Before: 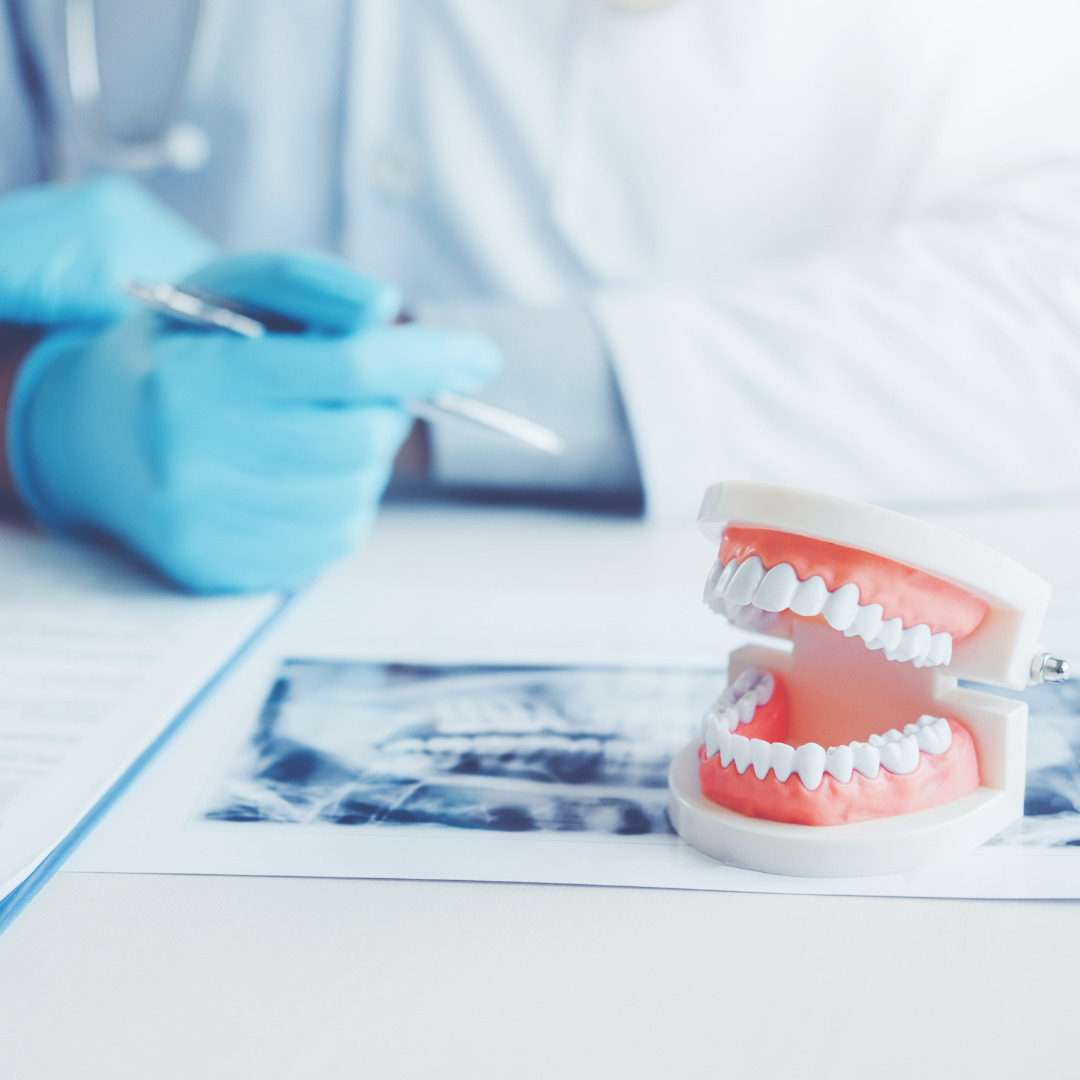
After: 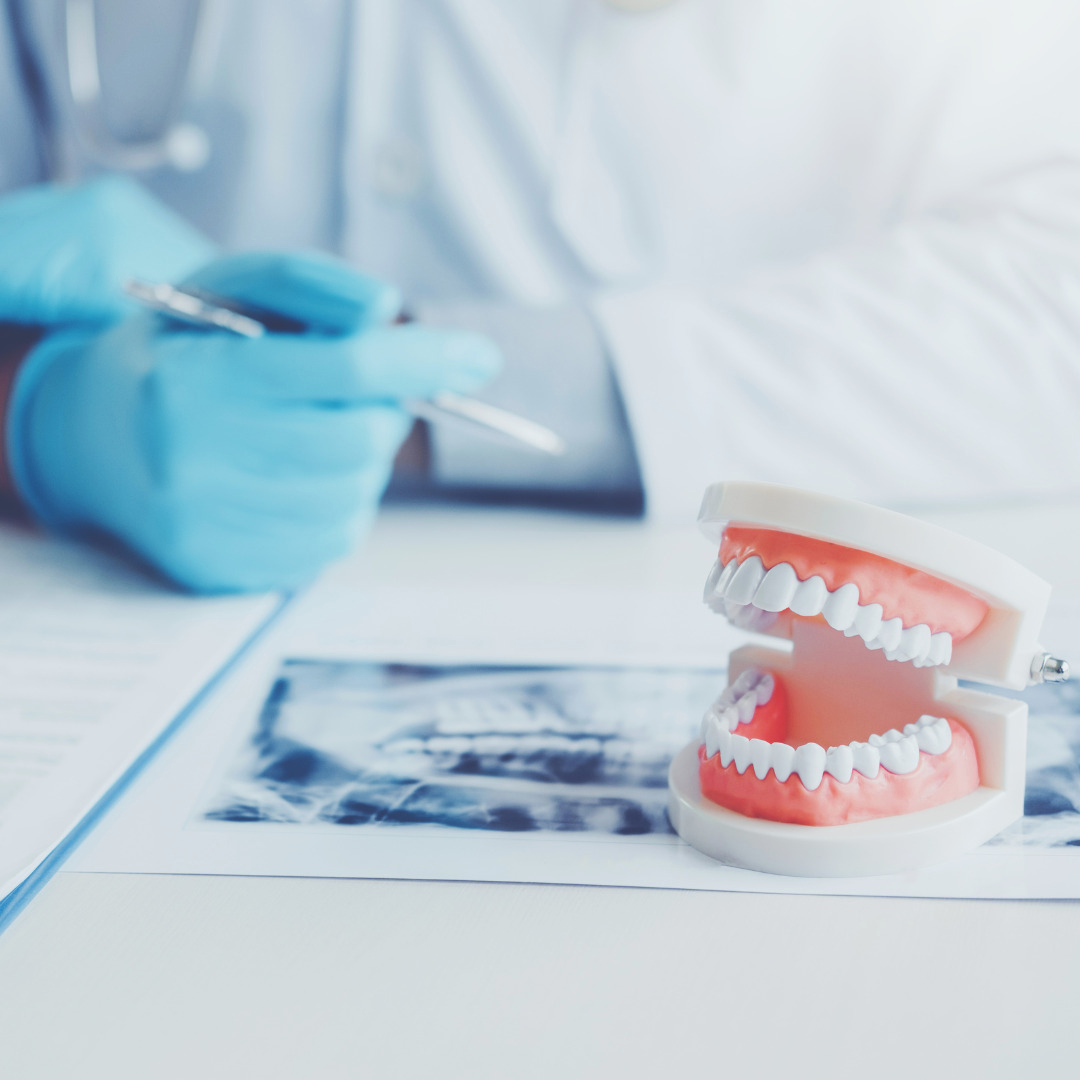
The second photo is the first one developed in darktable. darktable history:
exposure: exposure -0.138 EV, compensate highlight preservation false
